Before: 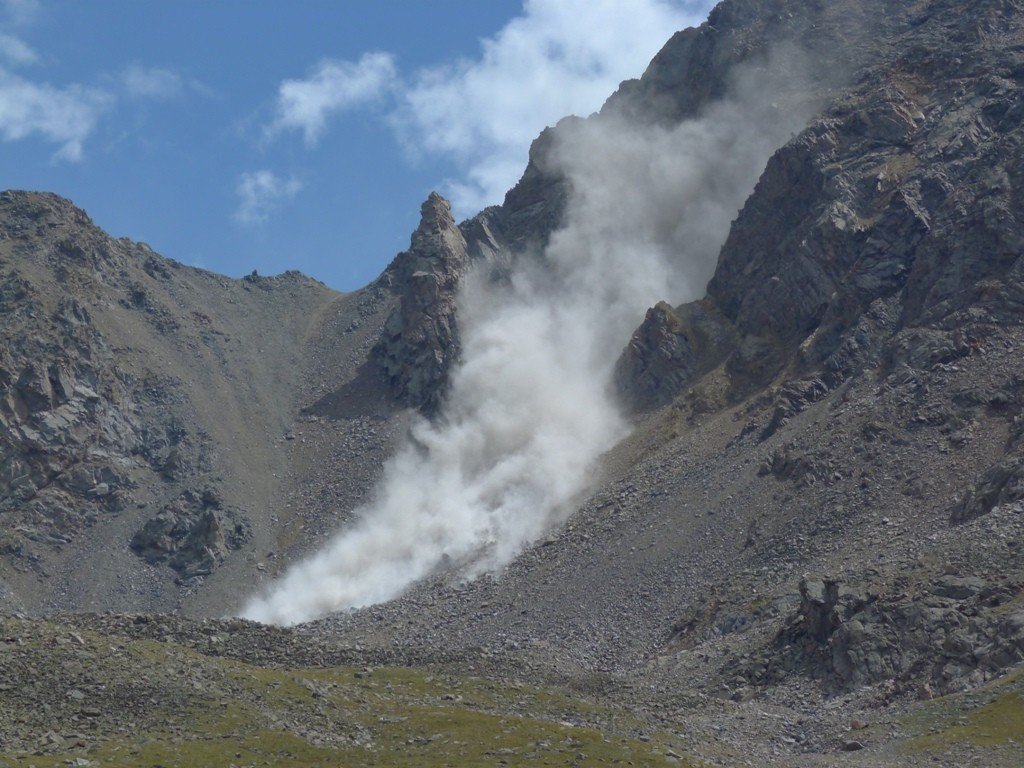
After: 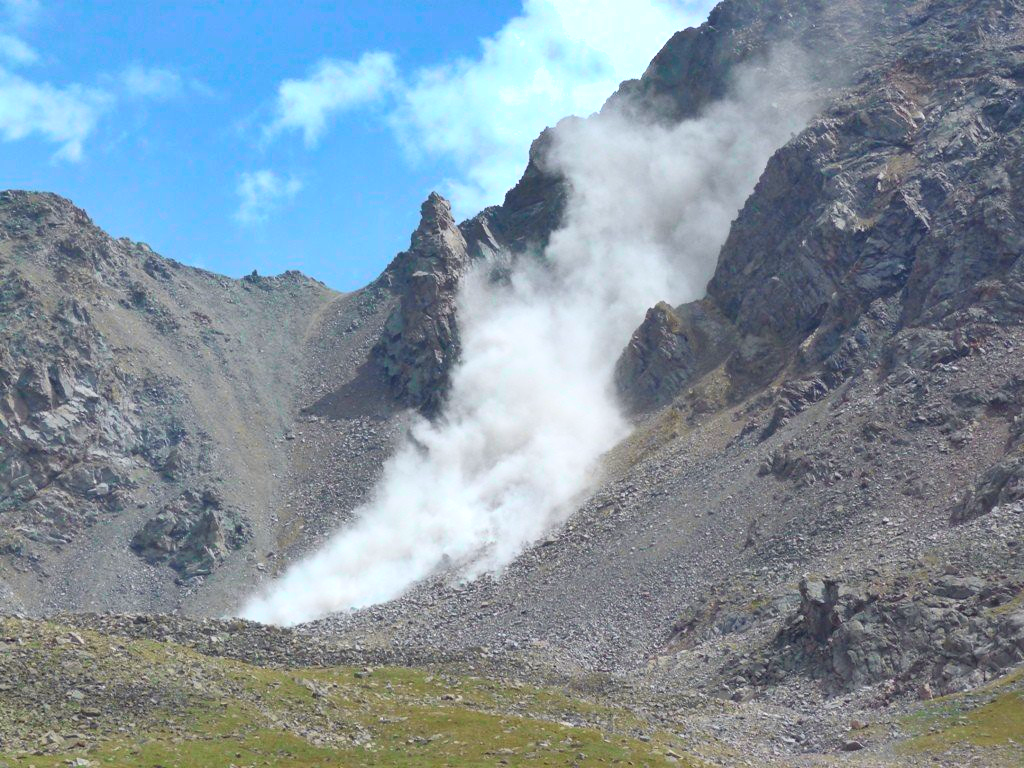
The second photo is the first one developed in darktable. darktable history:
shadows and highlights: low approximation 0.01, soften with gaussian
exposure: black level correction 0, exposure 0.703 EV, compensate highlight preservation false
contrast equalizer: octaves 7, y [[0.6 ×6], [0.55 ×6], [0 ×6], [0 ×6], [0 ×6]], mix -0.314
tone curve: curves: ch0 [(0, 0.013) (0.054, 0.018) (0.205, 0.191) (0.289, 0.292) (0.39, 0.424) (0.493, 0.551) (0.647, 0.752) (0.796, 0.887) (1, 0.998)]; ch1 [(0, 0) (0.371, 0.339) (0.477, 0.452) (0.494, 0.495) (0.501, 0.501) (0.51, 0.516) (0.54, 0.557) (0.572, 0.605) (0.625, 0.687) (0.774, 0.841) (1, 1)]; ch2 [(0, 0) (0.32, 0.281) (0.403, 0.399) (0.441, 0.428) (0.47, 0.469) (0.498, 0.496) (0.524, 0.543) (0.551, 0.579) (0.633, 0.665) (0.7, 0.711) (1, 1)], color space Lab, independent channels, preserve colors none
